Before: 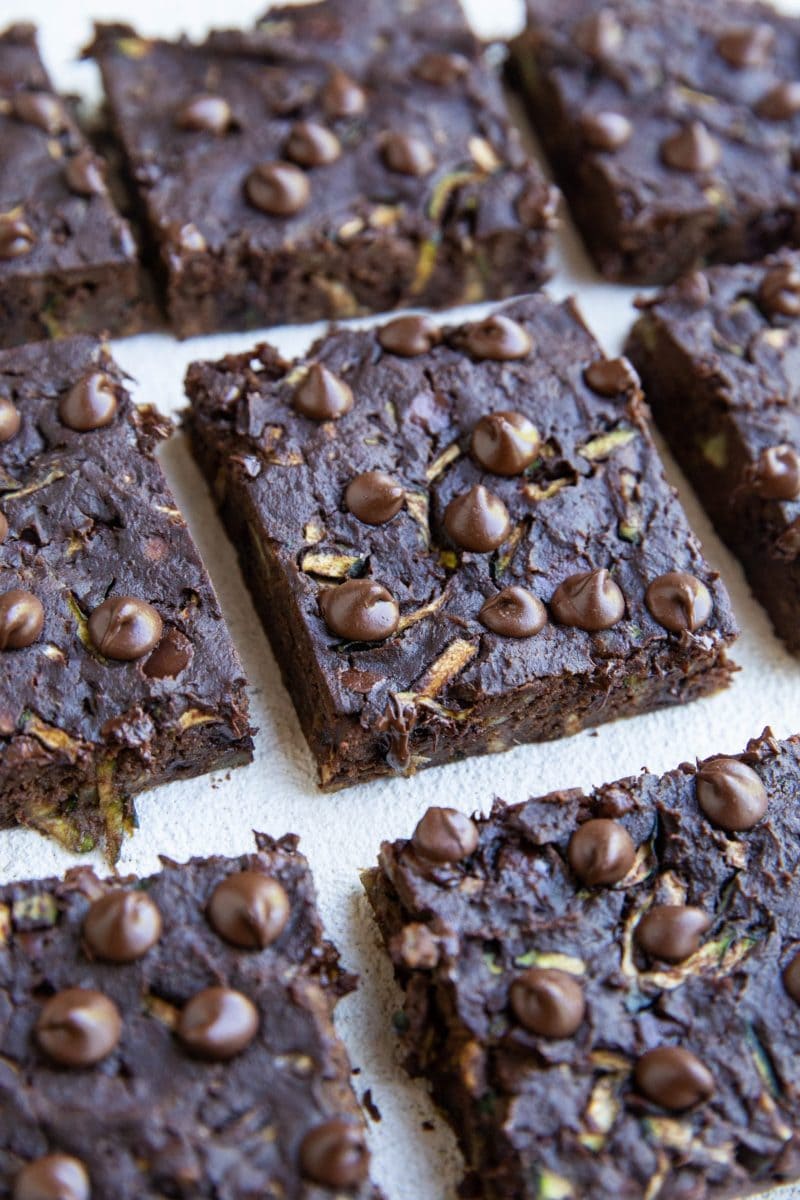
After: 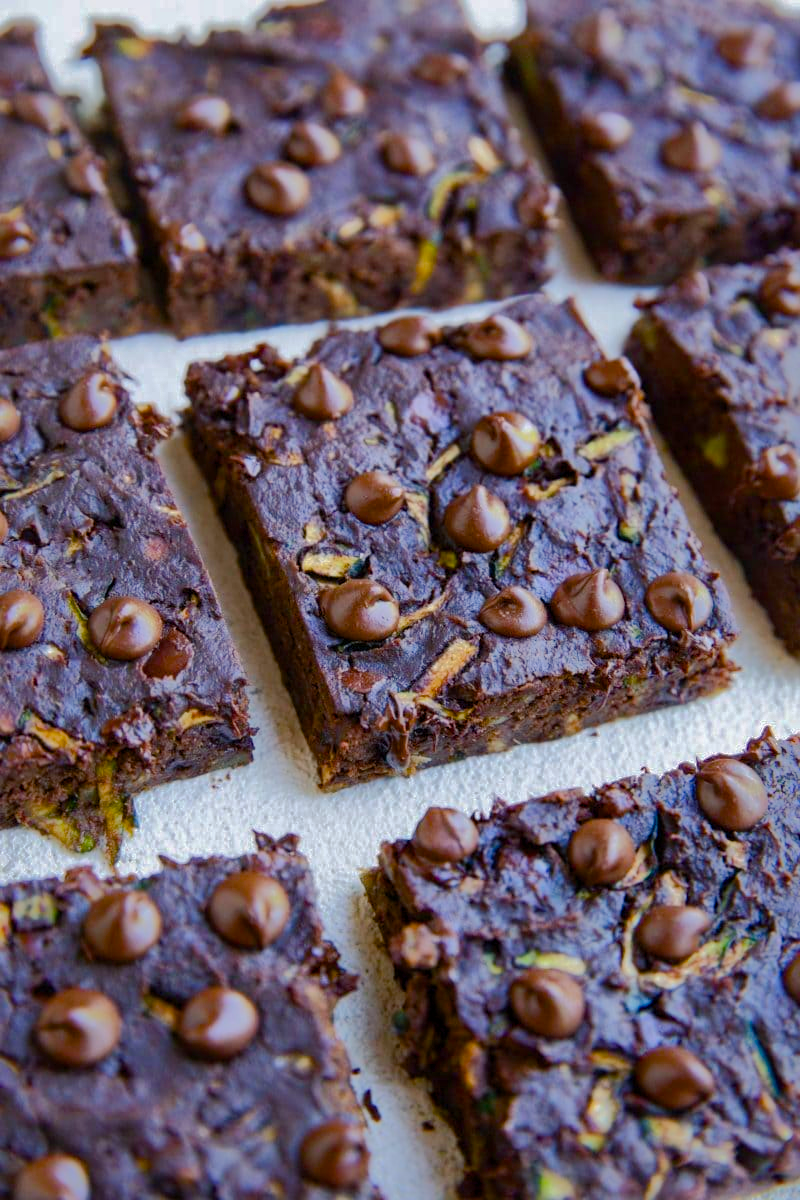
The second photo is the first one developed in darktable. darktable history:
shadows and highlights: shadows -18.7, highlights -73.26
color balance rgb: shadows lift › chroma 3.243%, shadows lift › hue 242.12°, power › luminance 3.231%, power › hue 234.89°, linear chroma grading › shadows 15.957%, perceptual saturation grading › global saturation 34.744%, perceptual saturation grading › highlights -25.047%, perceptual saturation grading › shadows 50.248%
